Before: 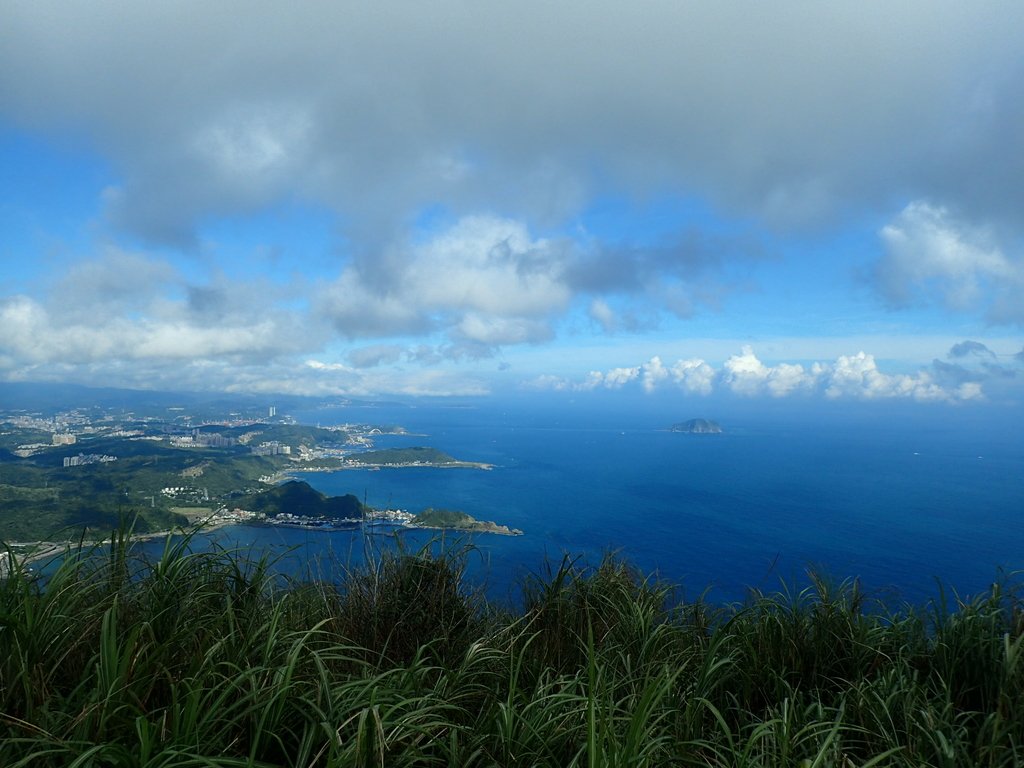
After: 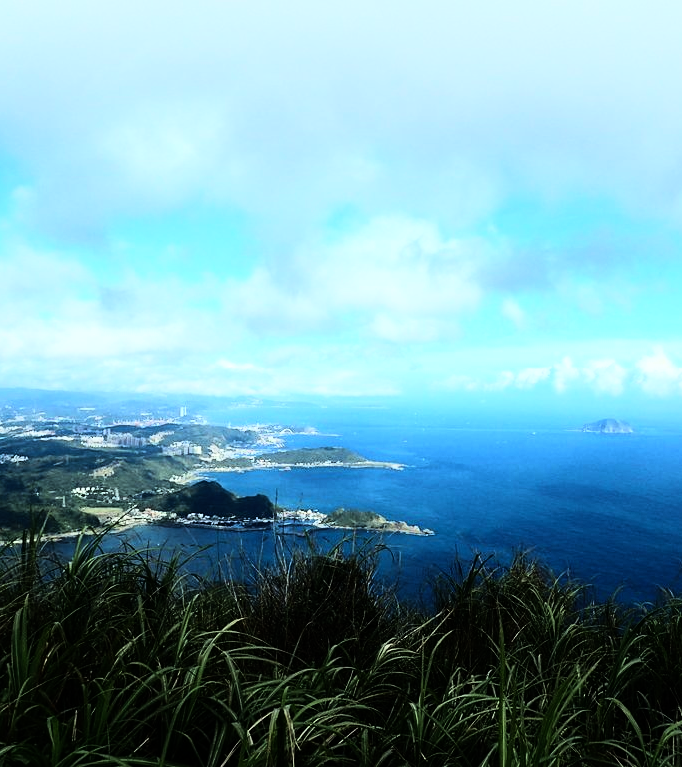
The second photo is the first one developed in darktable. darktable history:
rgb curve: curves: ch0 [(0, 0) (0.21, 0.15) (0.24, 0.21) (0.5, 0.75) (0.75, 0.96) (0.89, 0.99) (1, 1)]; ch1 [(0, 0.02) (0.21, 0.13) (0.25, 0.2) (0.5, 0.67) (0.75, 0.9) (0.89, 0.97) (1, 1)]; ch2 [(0, 0.02) (0.21, 0.13) (0.25, 0.2) (0.5, 0.67) (0.75, 0.9) (0.89, 0.97) (1, 1)], compensate middle gray true
crop and rotate: left 8.786%, right 24.548%
levels: mode automatic, black 0.023%, white 99.97%, levels [0.062, 0.494, 0.925]
